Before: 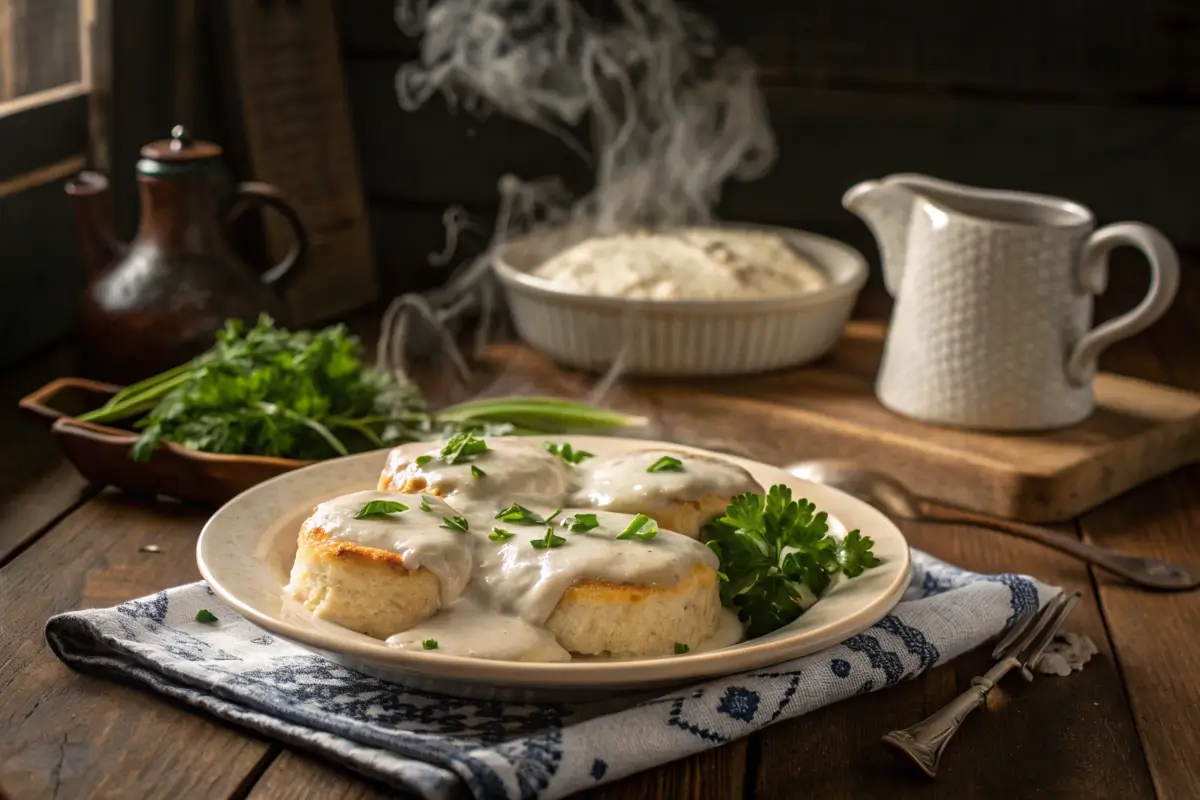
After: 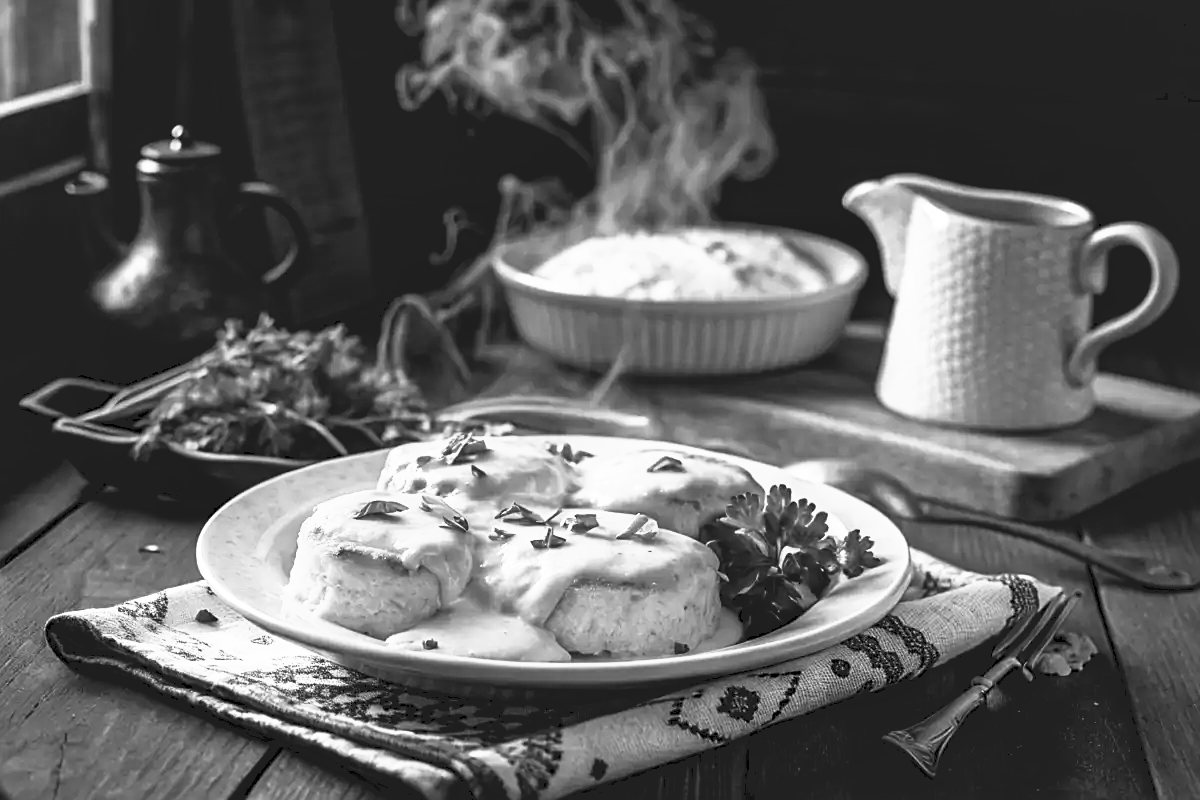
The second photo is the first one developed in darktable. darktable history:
shadows and highlights: shadows 29.32, highlights -29.32, low approximation 0.01, soften with gaussian
sharpen: on, module defaults
monochrome: on, module defaults
tone curve: curves: ch0 [(0, 0) (0.003, 0.116) (0.011, 0.116) (0.025, 0.113) (0.044, 0.114) (0.069, 0.118) (0.1, 0.137) (0.136, 0.171) (0.177, 0.213) (0.224, 0.259) (0.277, 0.316) (0.335, 0.381) (0.399, 0.458) (0.468, 0.548) (0.543, 0.654) (0.623, 0.775) (0.709, 0.895) (0.801, 0.972) (0.898, 0.991) (1, 1)], preserve colors none
